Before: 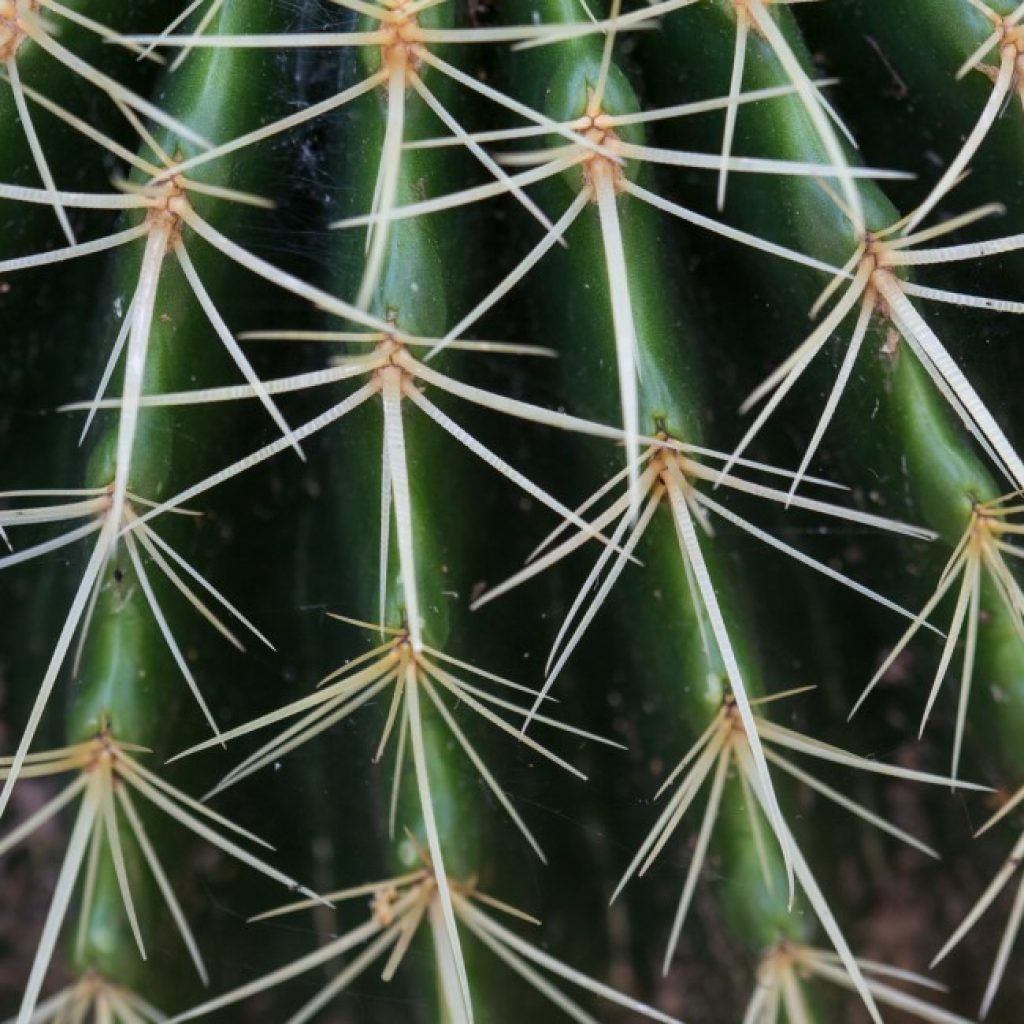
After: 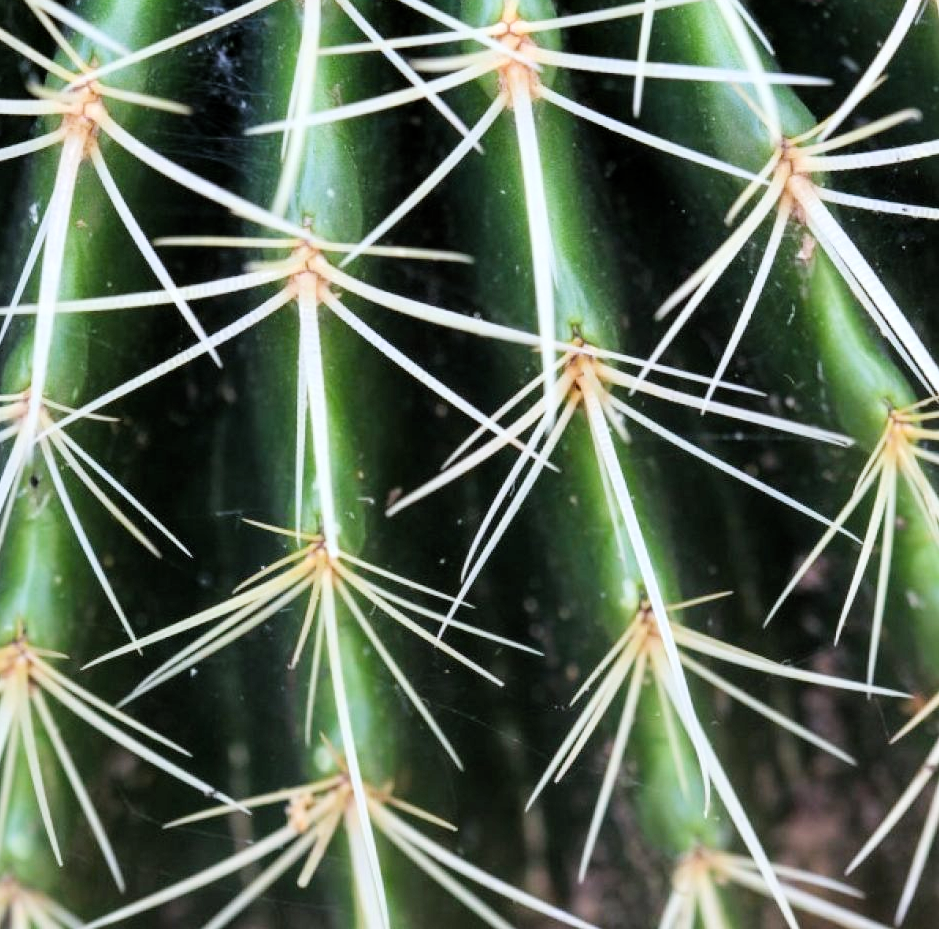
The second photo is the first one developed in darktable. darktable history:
white balance: red 0.974, blue 1.044
levels: mode automatic, black 0.023%, white 99.97%, levels [0.062, 0.494, 0.925]
exposure: black level correction 0, exposure 1.1 EV, compensate highlight preservation false
crop and rotate: left 8.262%, top 9.226%
filmic rgb: black relative exposure -7.65 EV, white relative exposure 4.56 EV, hardness 3.61
